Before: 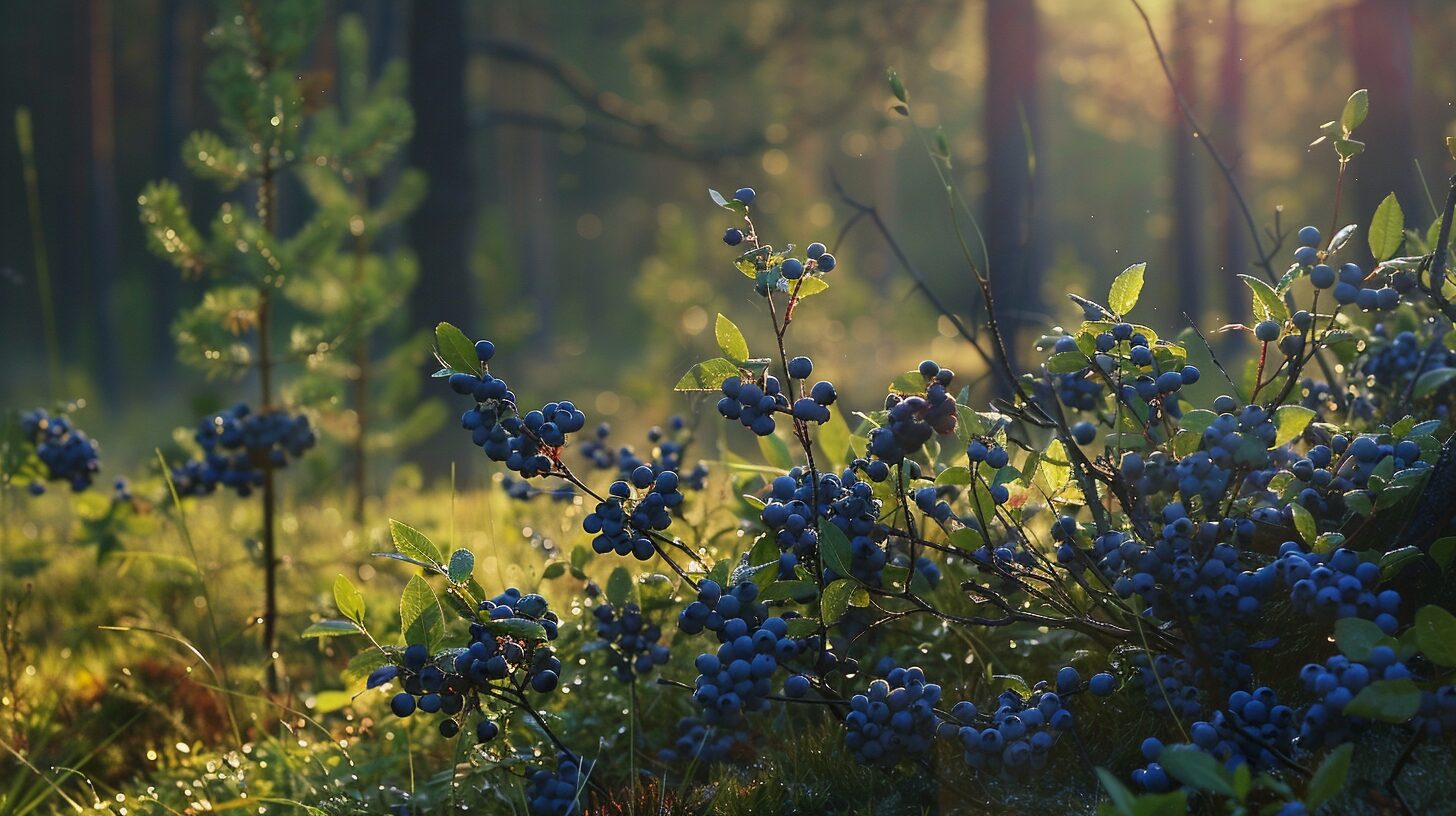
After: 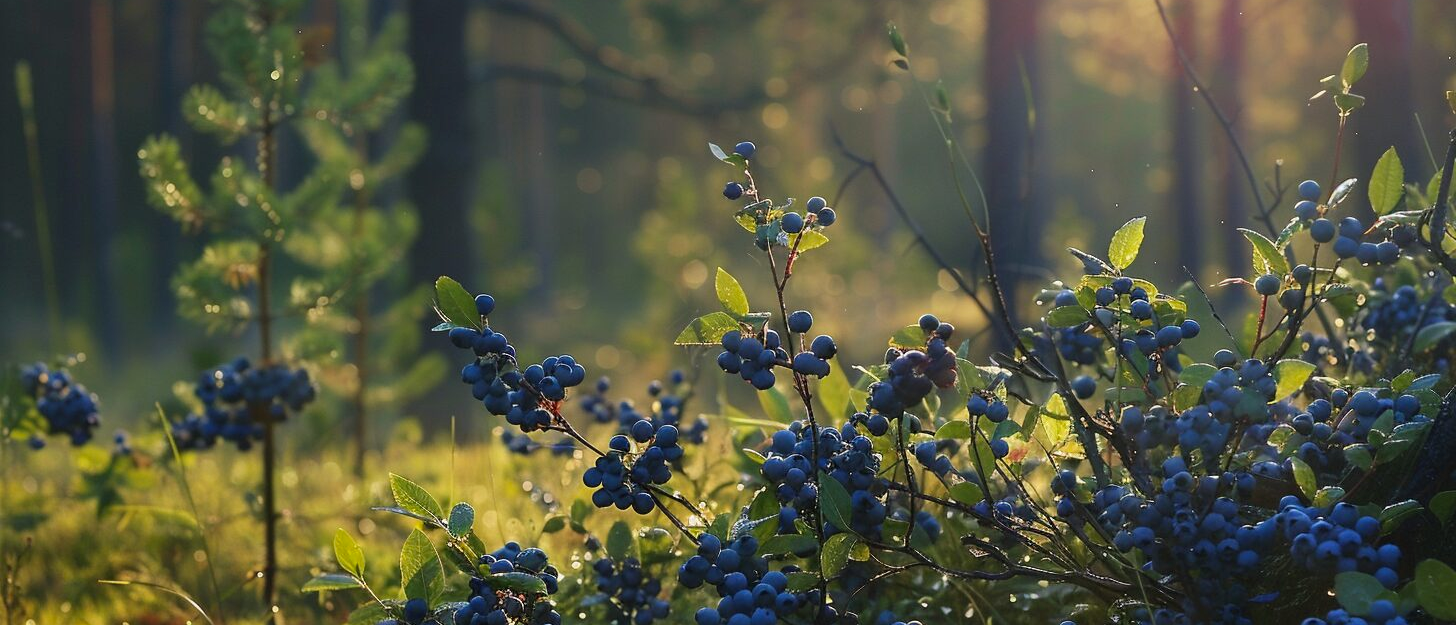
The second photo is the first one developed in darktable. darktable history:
crop: top 5.667%, bottom 17.637%
vibrance: on, module defaults
shadows and highlights: shadows 24.5, highlights -78.15, soften with gaussian
